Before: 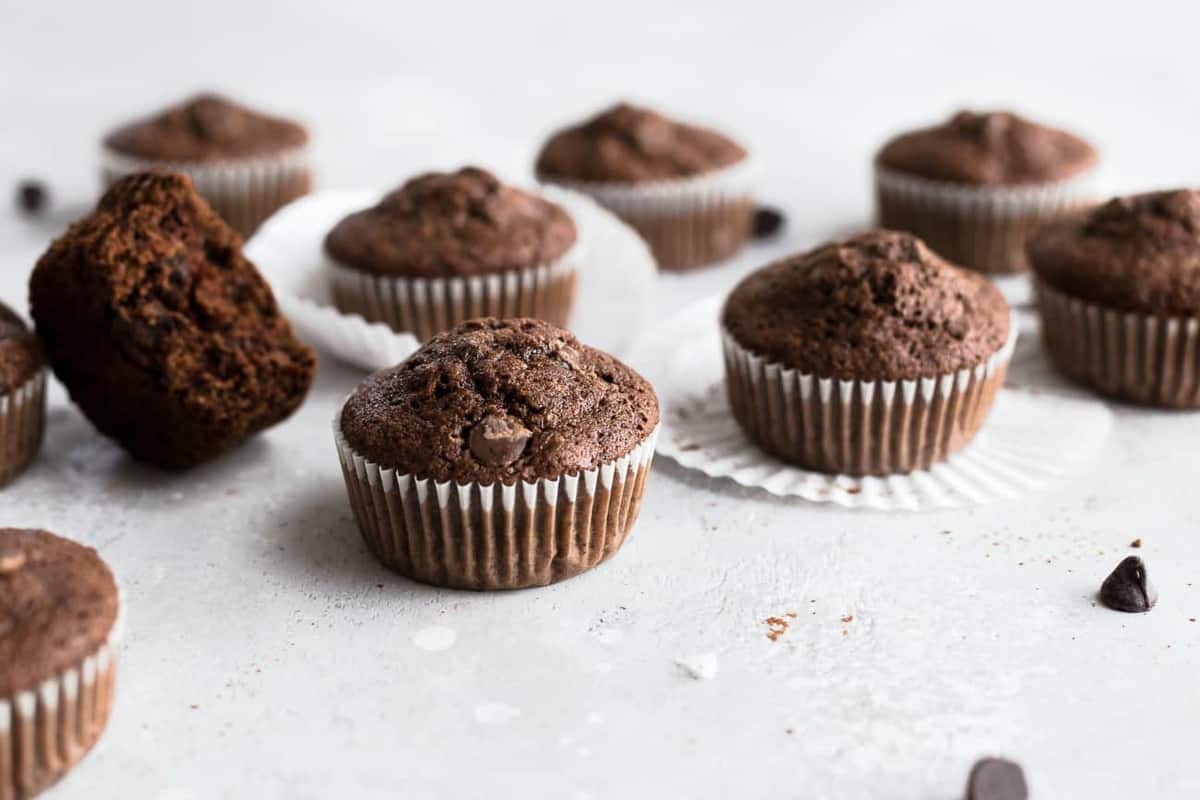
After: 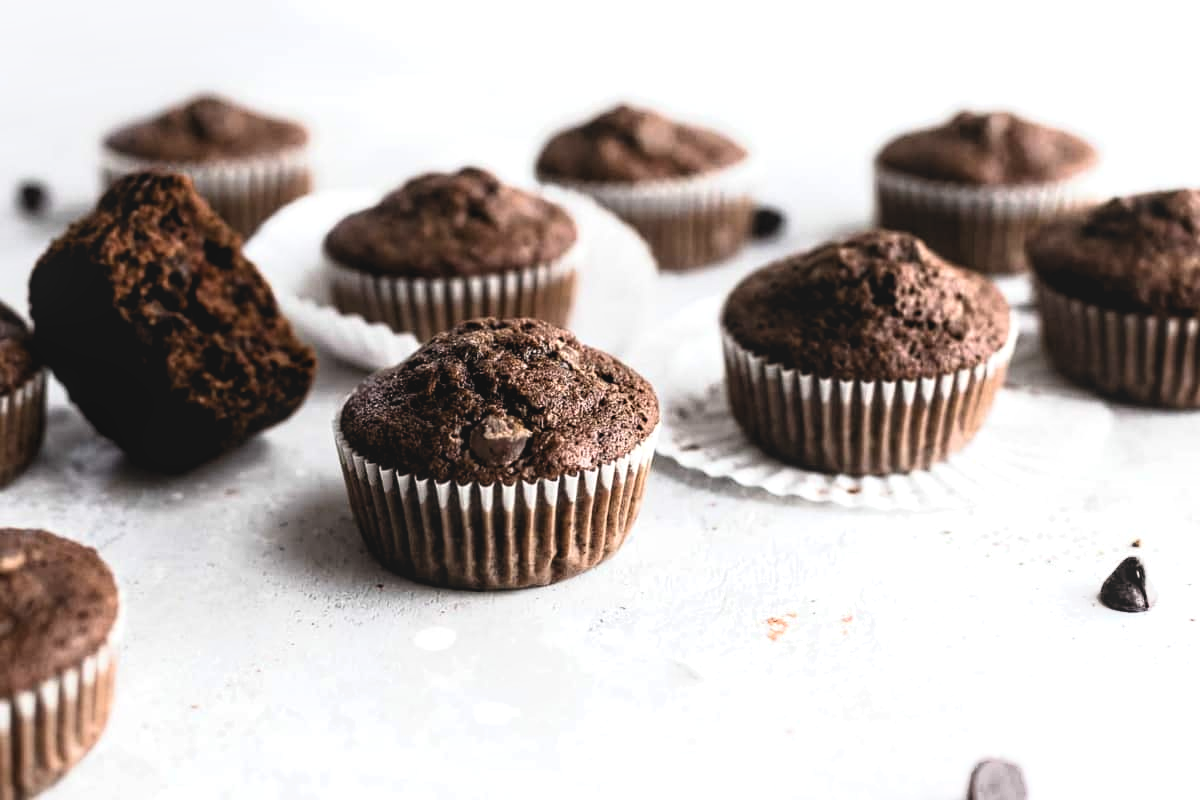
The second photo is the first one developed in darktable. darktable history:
tone curve: curves: ch0 [(0, 0) (0.003, 0.036) (0.011, 0.04) (0.025, 0.042) (0.044, 0.052) (0.069, 0.066) (0.1, 0.085) (0.136, 0.106) (0.177, 0.144) (0.224, 0.188) (0.277, 0.241) (0.335, 0.307) (0.399, 0.382) (0.468, 0.466) (0.543, 0.56) (0.623, 0.672) (0.709, 0.772) (0.801, 0.876) (0.898, 0.949) (1, 1)], color space Lab, independent channels, preserve colors none
local contrast: detail 109%
exposure: black level correction 0.001, exposure -0.198 EV, compensate exposure bias true, compensate highlight preservation false
levels: levels [0.062, 0.494, 0.925]
shadows and highlights: shadows -23.46, highlights 47.56, soften with gaussian
